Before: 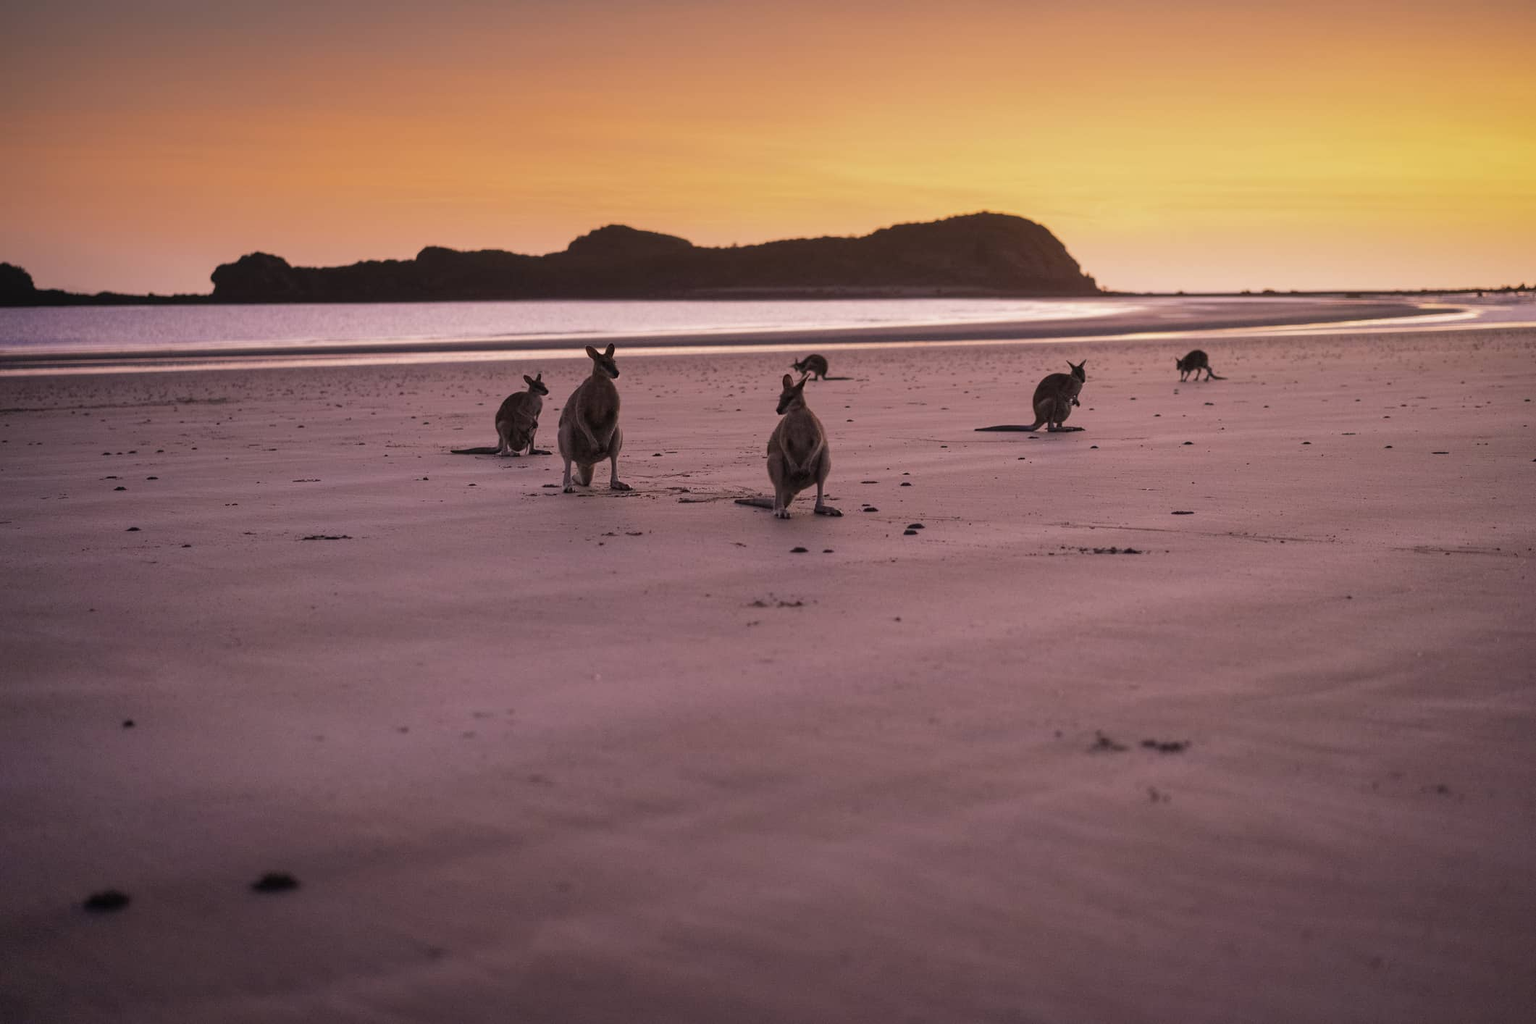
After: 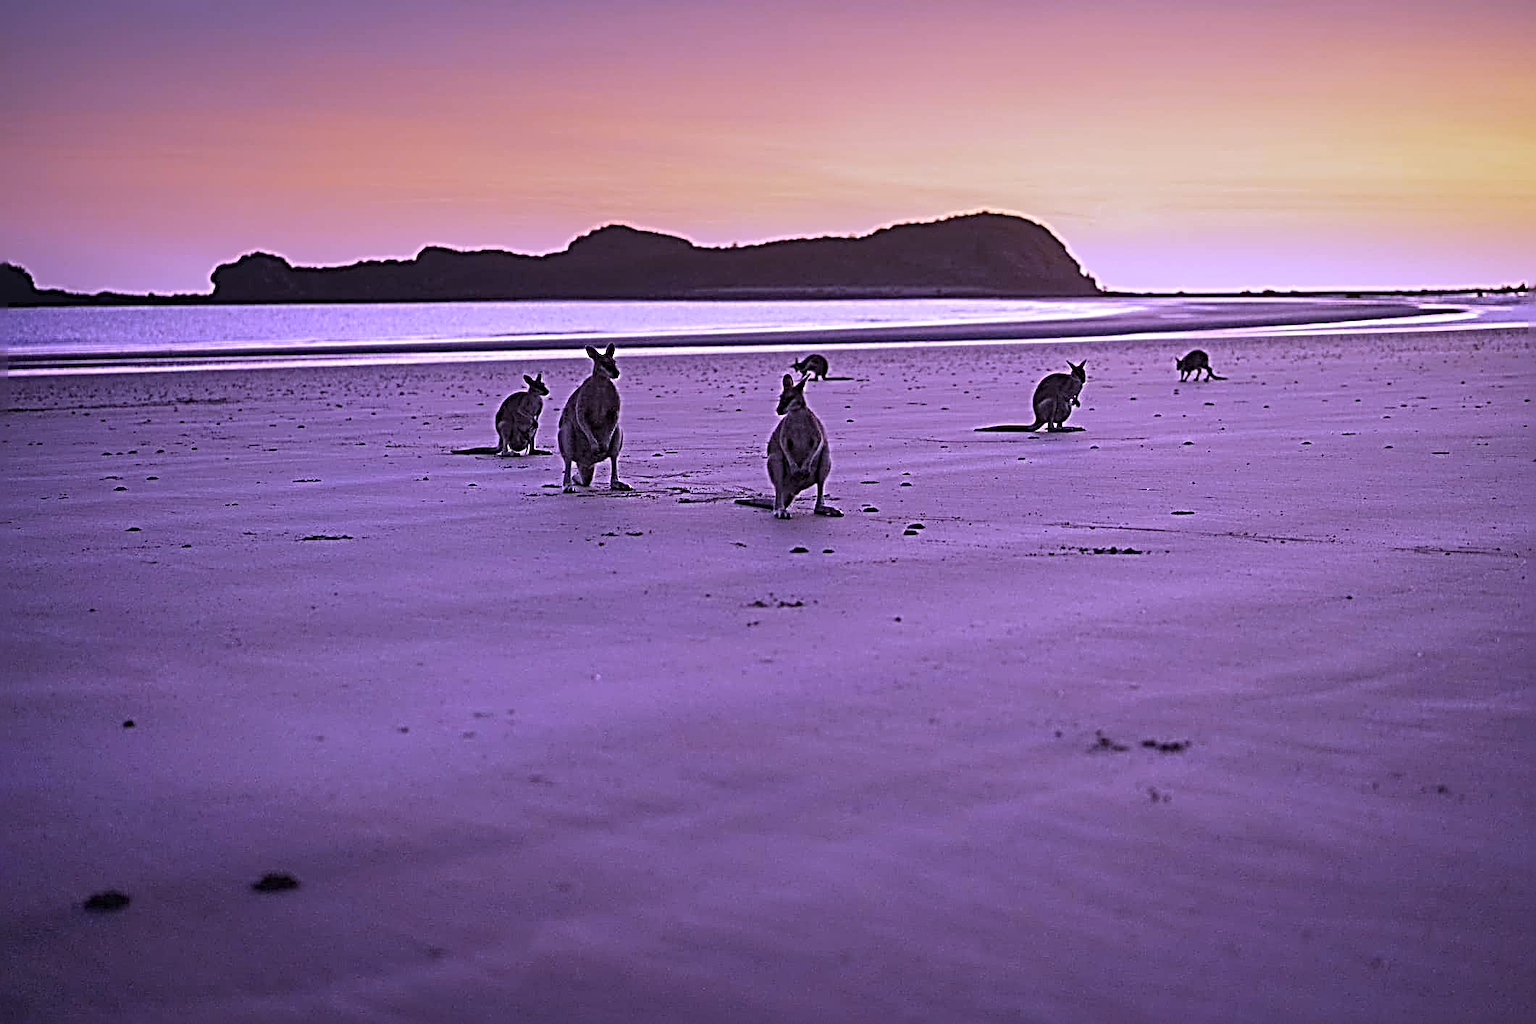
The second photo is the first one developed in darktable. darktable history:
sharpen: radius 4.001, amount 2
white balance: red 0.98, blue 1.61
